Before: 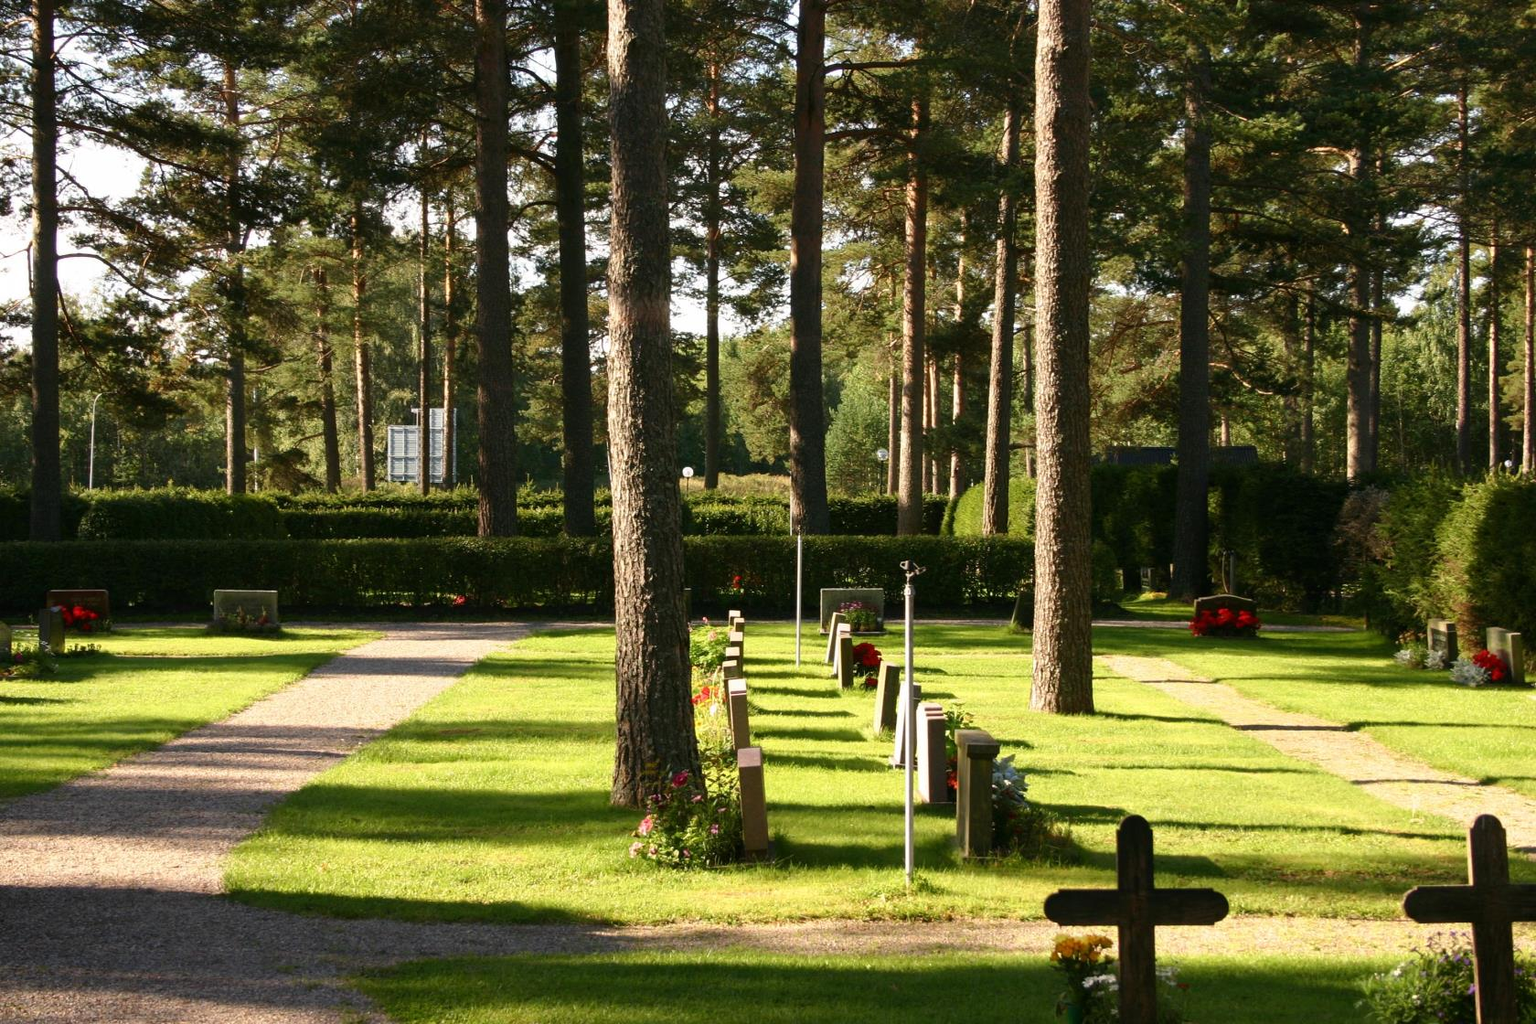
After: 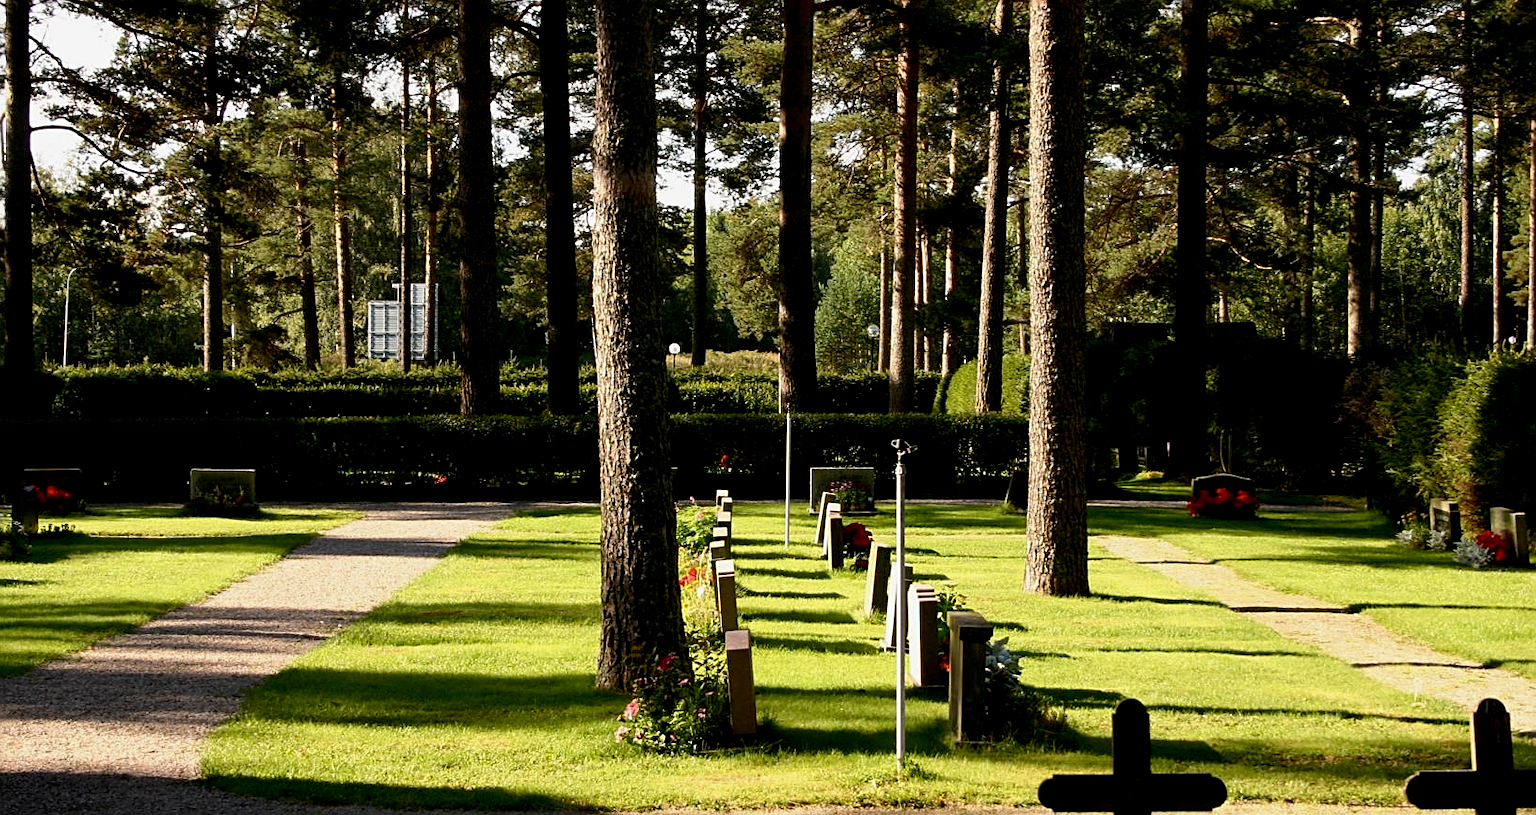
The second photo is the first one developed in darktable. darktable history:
exposure: black level correction 0.011, exposure -0.478 EV, compensate highlight preservation false
crop and rotate: left 1.814%, top 12.818%, right 0.25%, bottom 9.225%
sharpen: on, module defaults
tone equalizer: -8 EV -0.417 EV, -7 EV -0.389 EV, -6 EV -0.333 EV, -5 EV -0.222 EV, -3 EV 0.222 EV, -2 EV 0.333 EV, -1 EV 0.389 EV, +0 EV 0.417 EV, edges refinement/feathering 500, mask exposure compensation -1.57 EV, preserve details no
